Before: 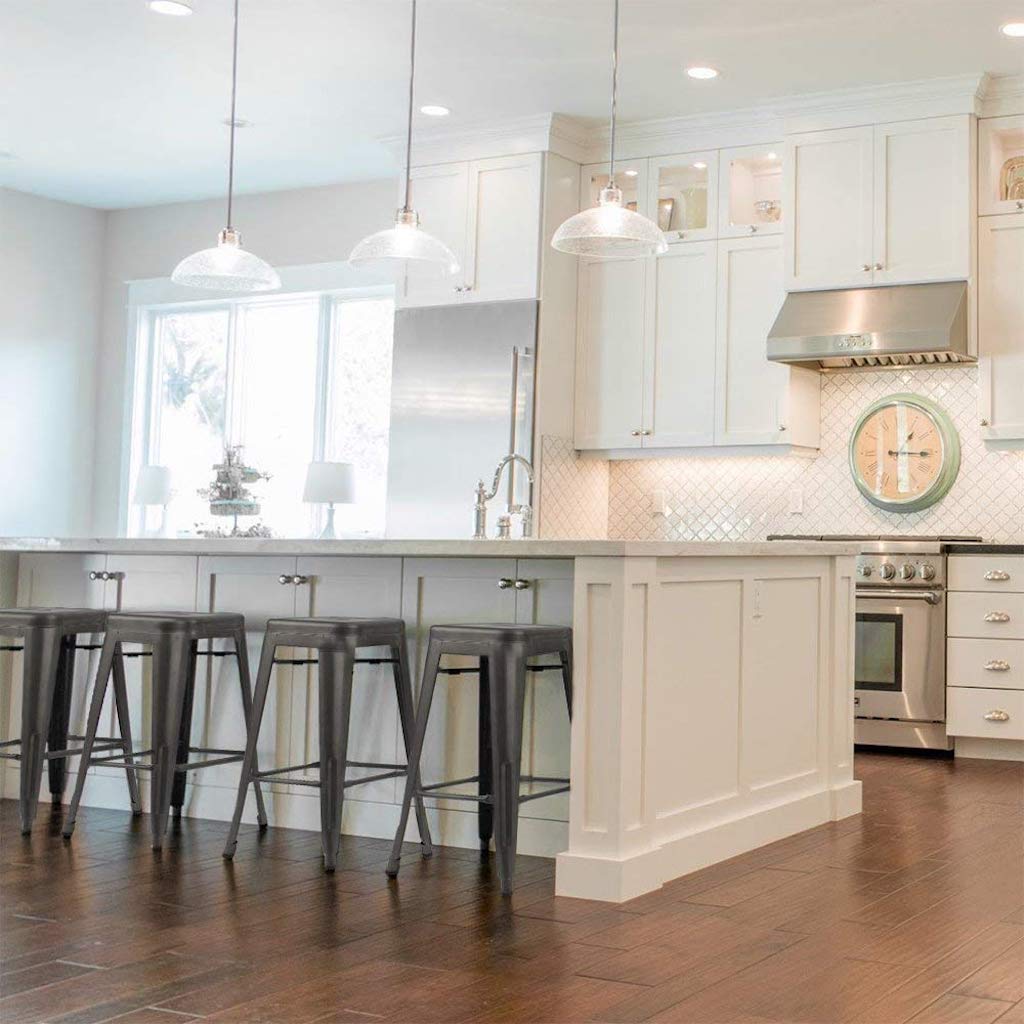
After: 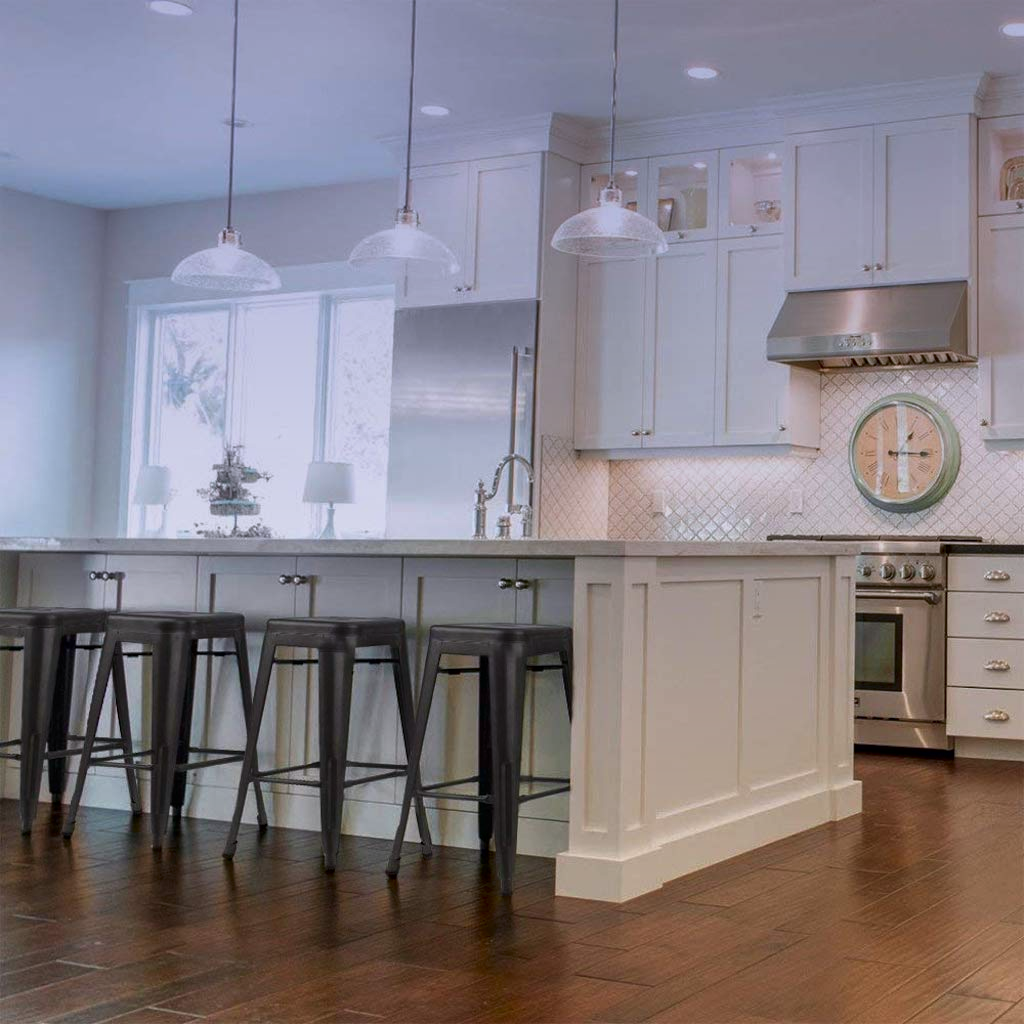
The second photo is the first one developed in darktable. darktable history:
contrast brightness saturation: brightness -0.2, saturation 0.08
graduated density: hue 238.83°, saturation 50%
